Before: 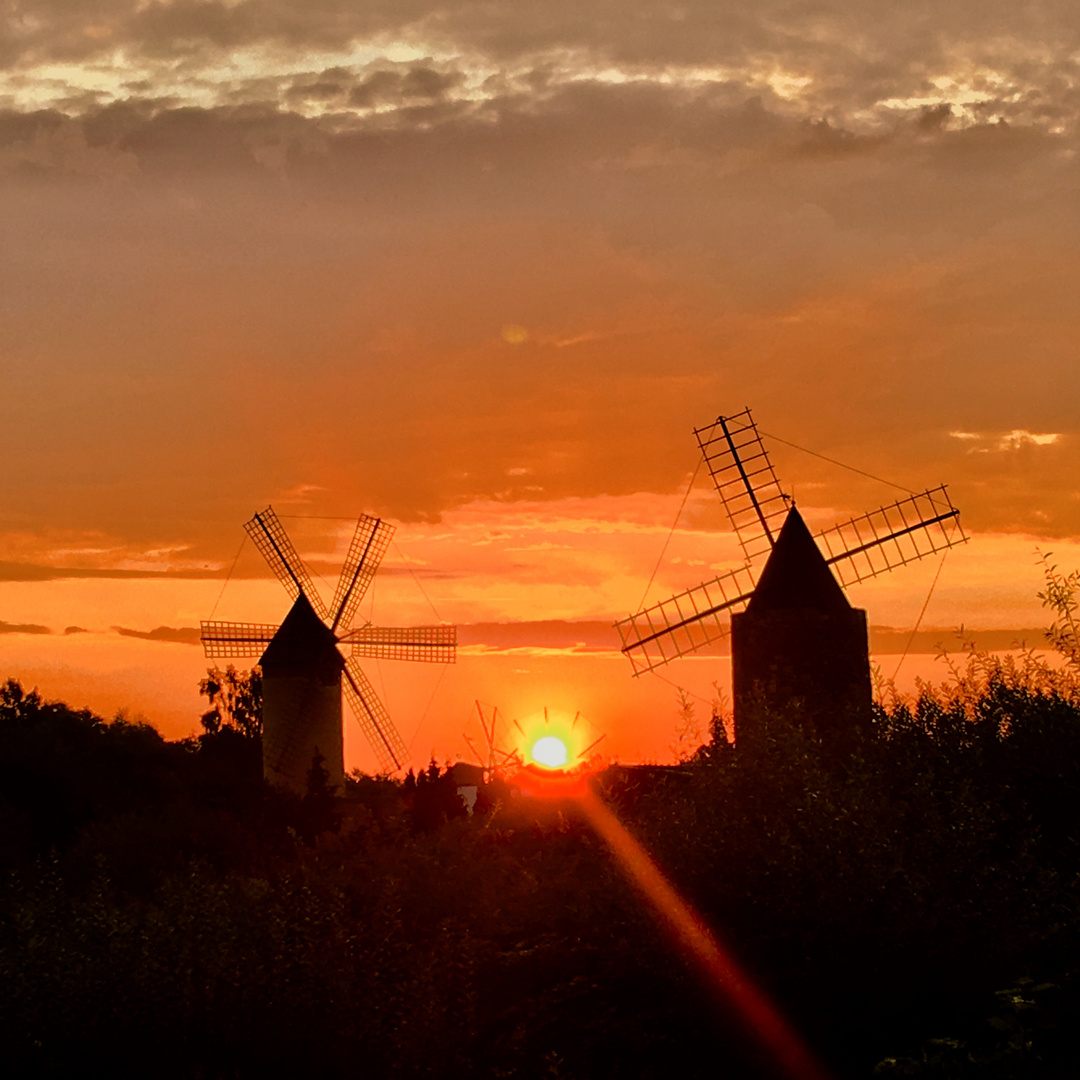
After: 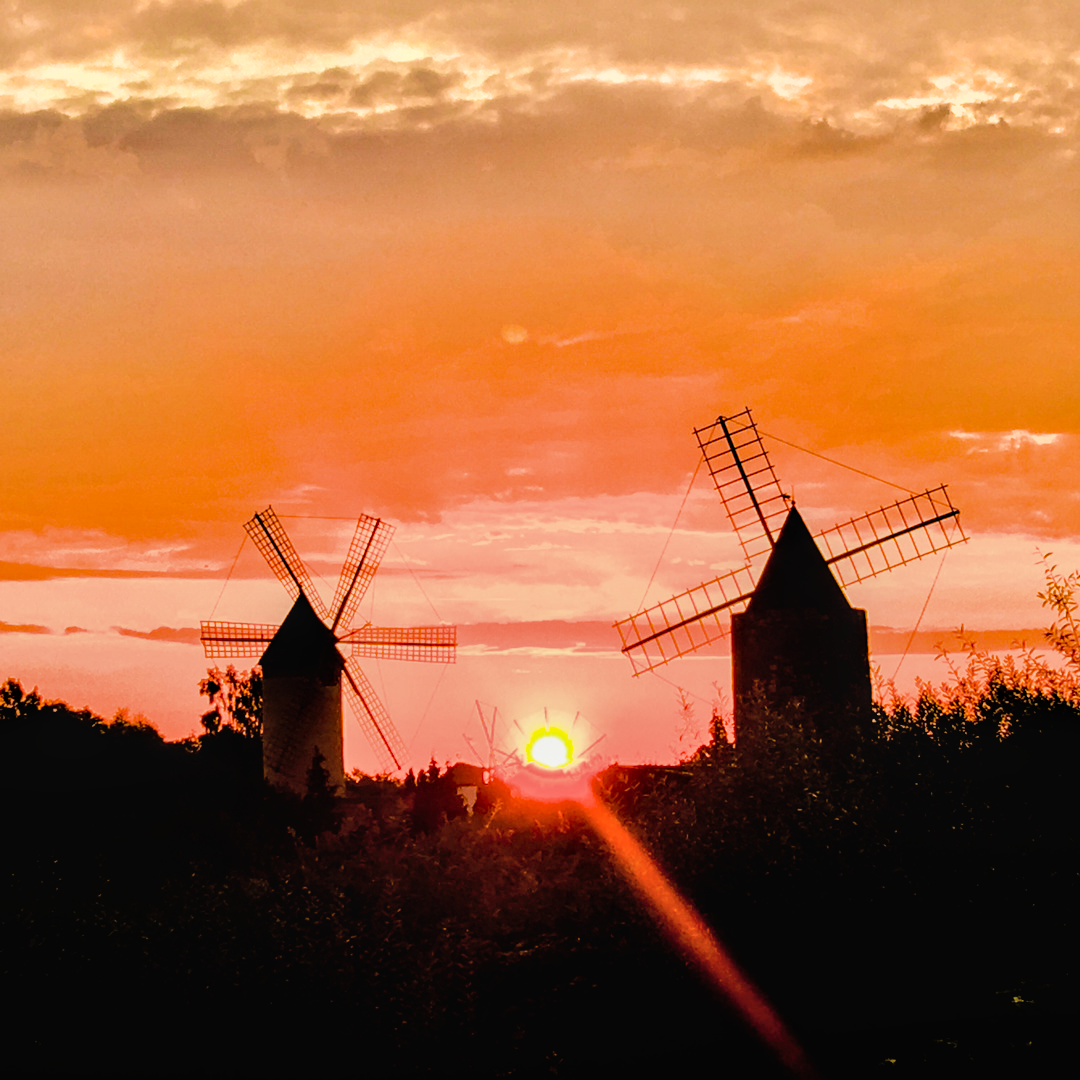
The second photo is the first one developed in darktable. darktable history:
local contrast: on, module defaults
exposure: black level correction 0, exposure 1.1 EV, compensate exposure bias true, compensate highlight preservation false
filmic rgb: black relative exposure -5 EV, hardness 2.88, contrast 1.3
color balance rgb: perceptual saturation grading › global saturation 20%, global vibrance 10%
